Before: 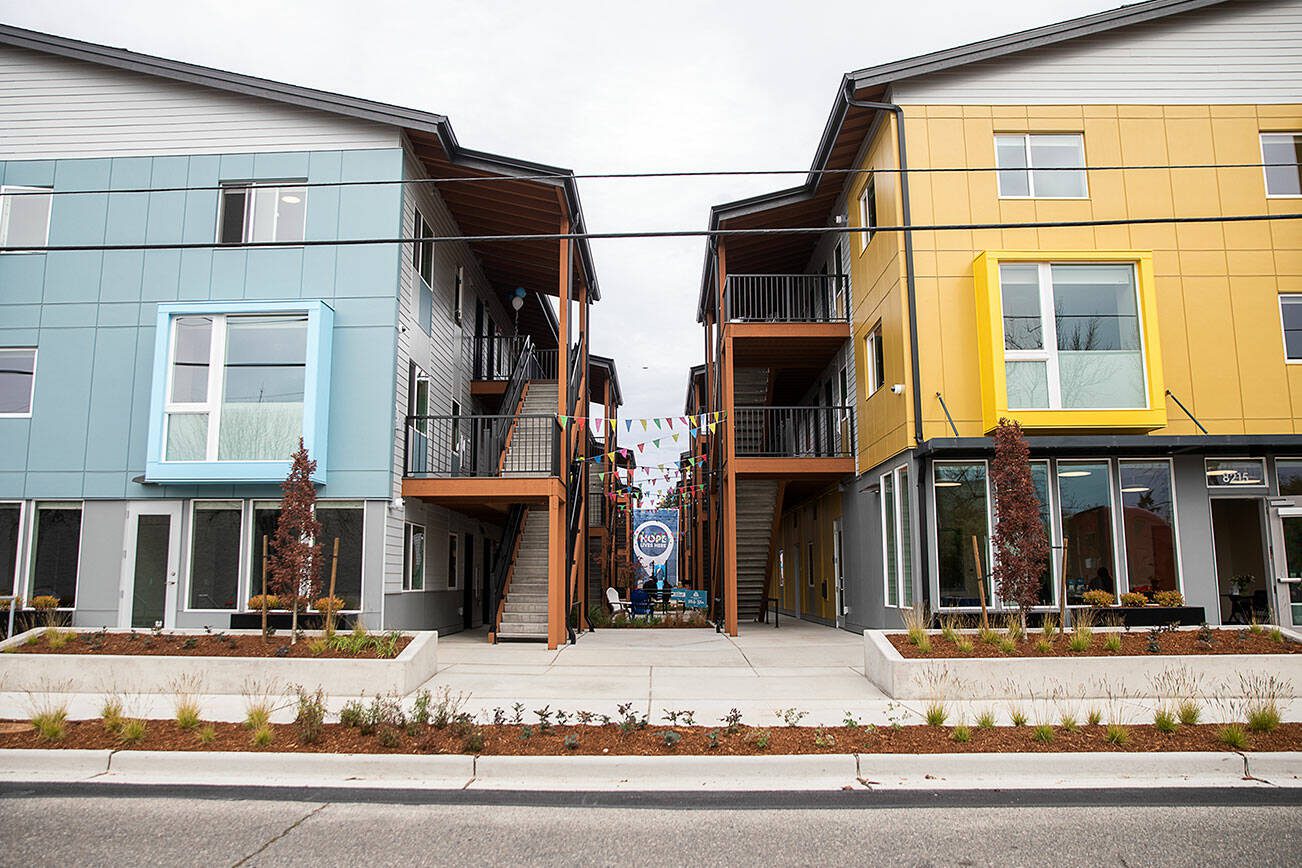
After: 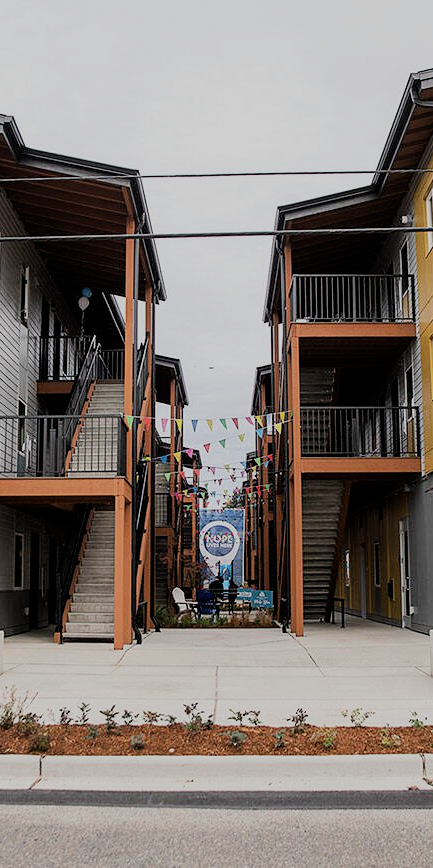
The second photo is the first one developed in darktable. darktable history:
crop: left 33.36%, right 33.36%
filmic rgb: black relative exposure -7.15 EV, white relative exposure 5.36 EV, hardness 3.02
